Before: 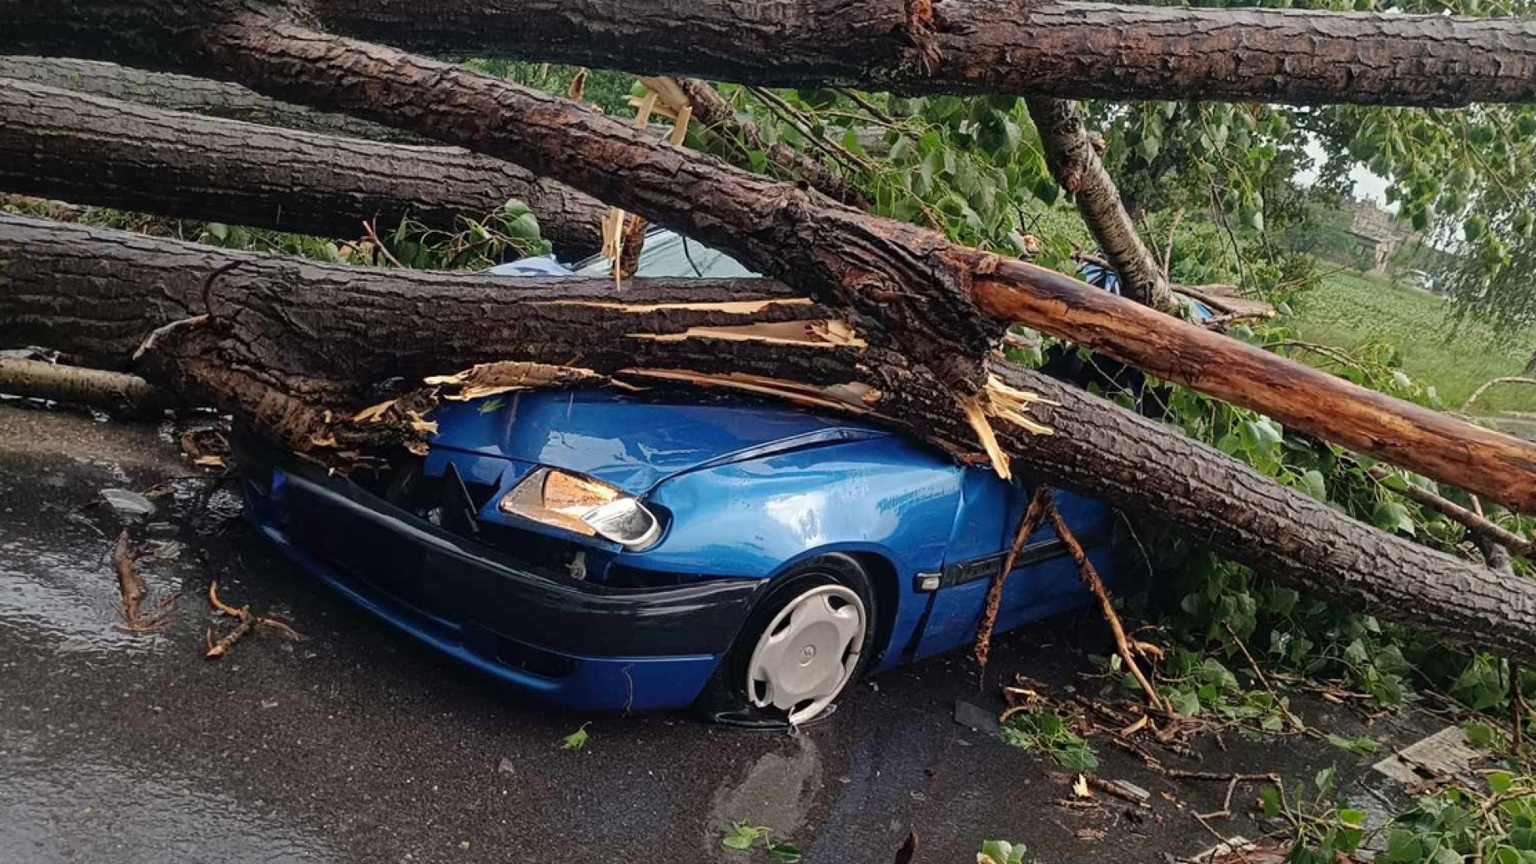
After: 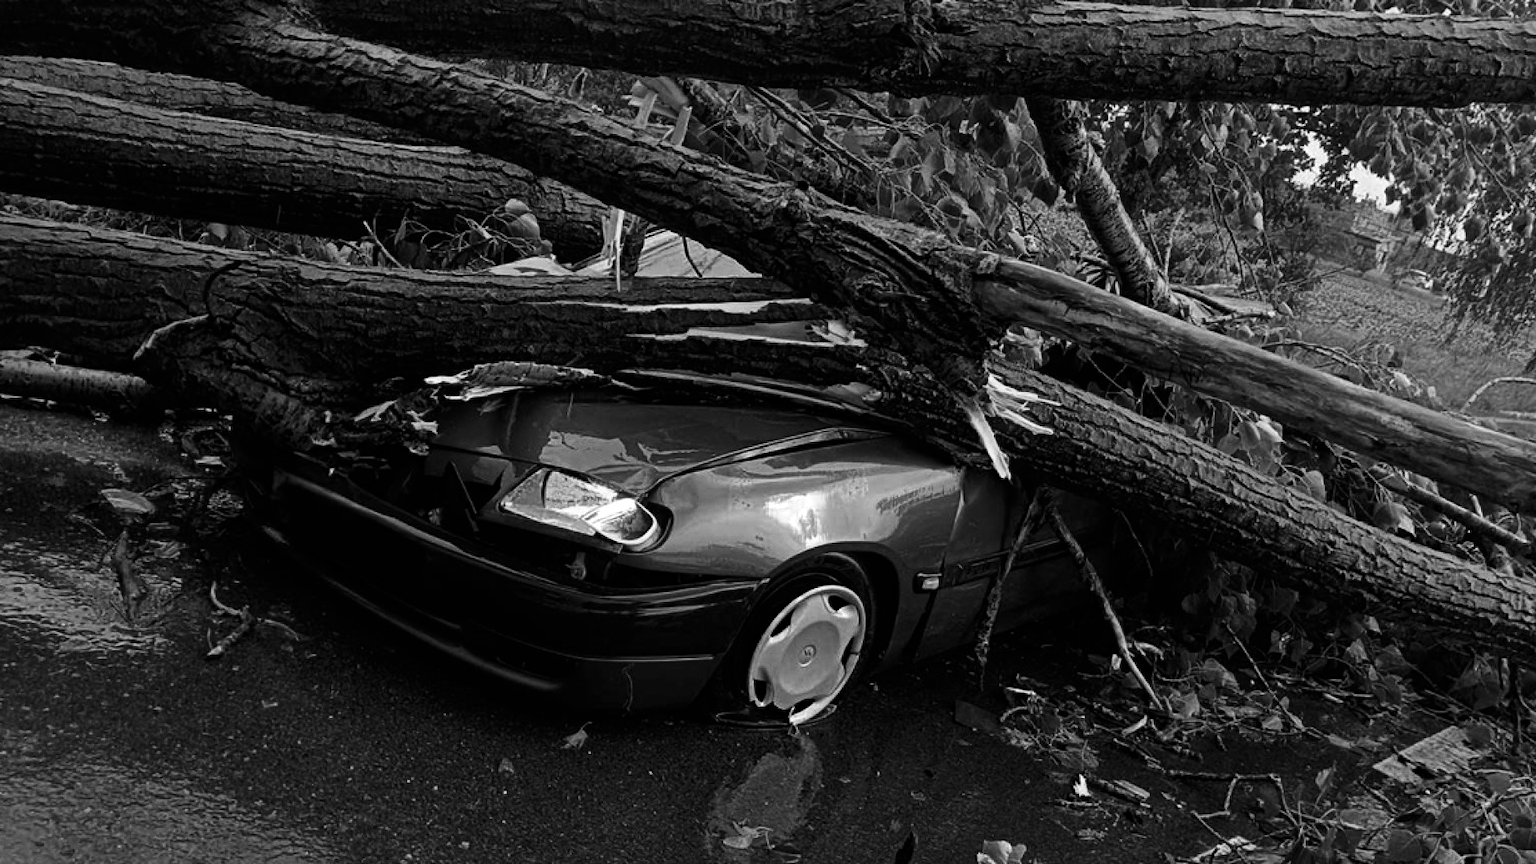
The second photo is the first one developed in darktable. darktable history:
contrast brightness saturation: contrast 0.13, brightness -0.24, saturation 0.14
color correction: highlights a* -1.43, highlights b* 10.12, shadows a* 0.395, shadows b* 19.35
haze removal: compatibility mode true, adaptive false
monochrome: on, module defaults
